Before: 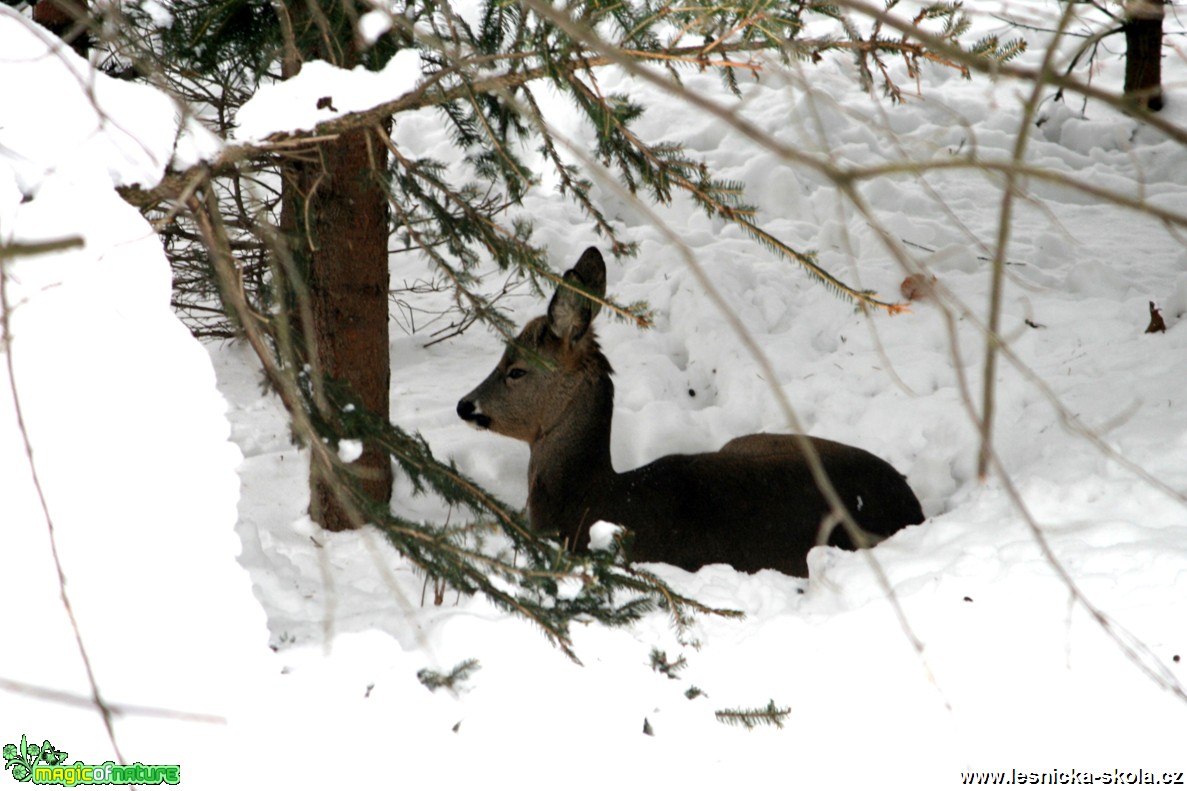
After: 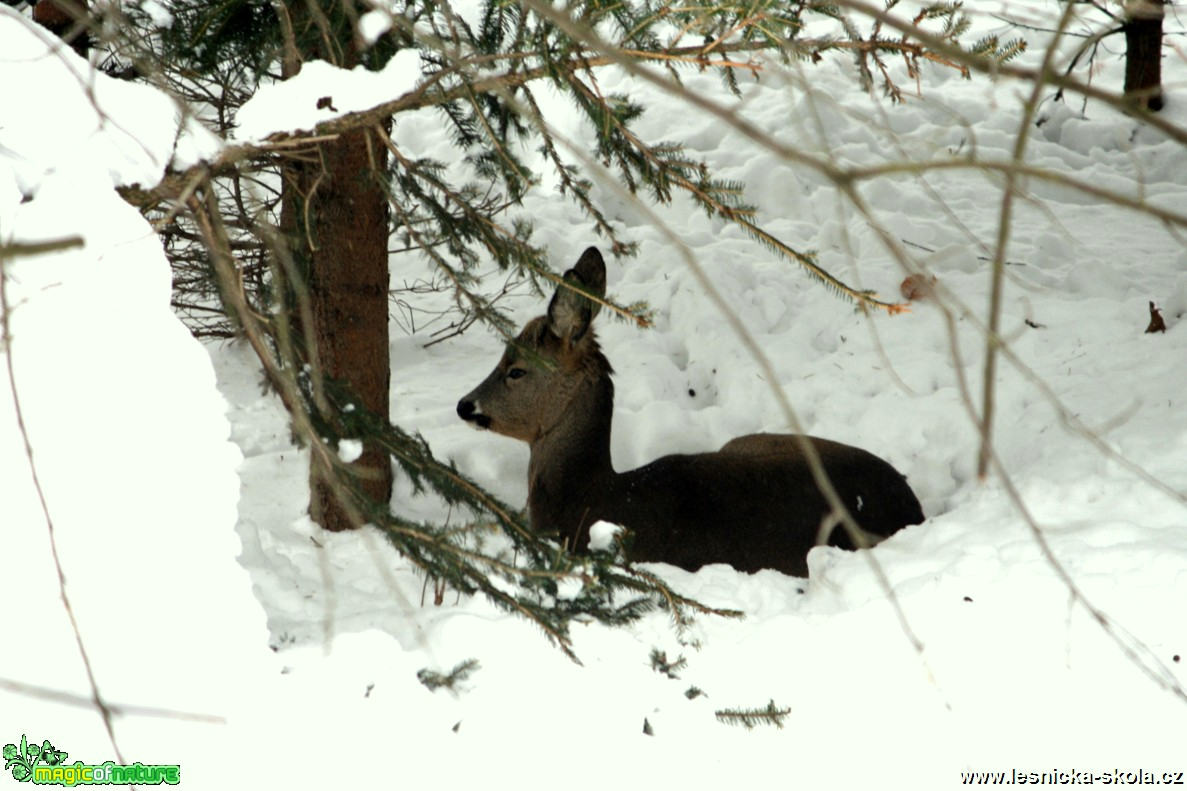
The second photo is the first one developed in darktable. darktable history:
color correction: highlights a* -4.68, highlights b* 5.06, saturation 0.966
